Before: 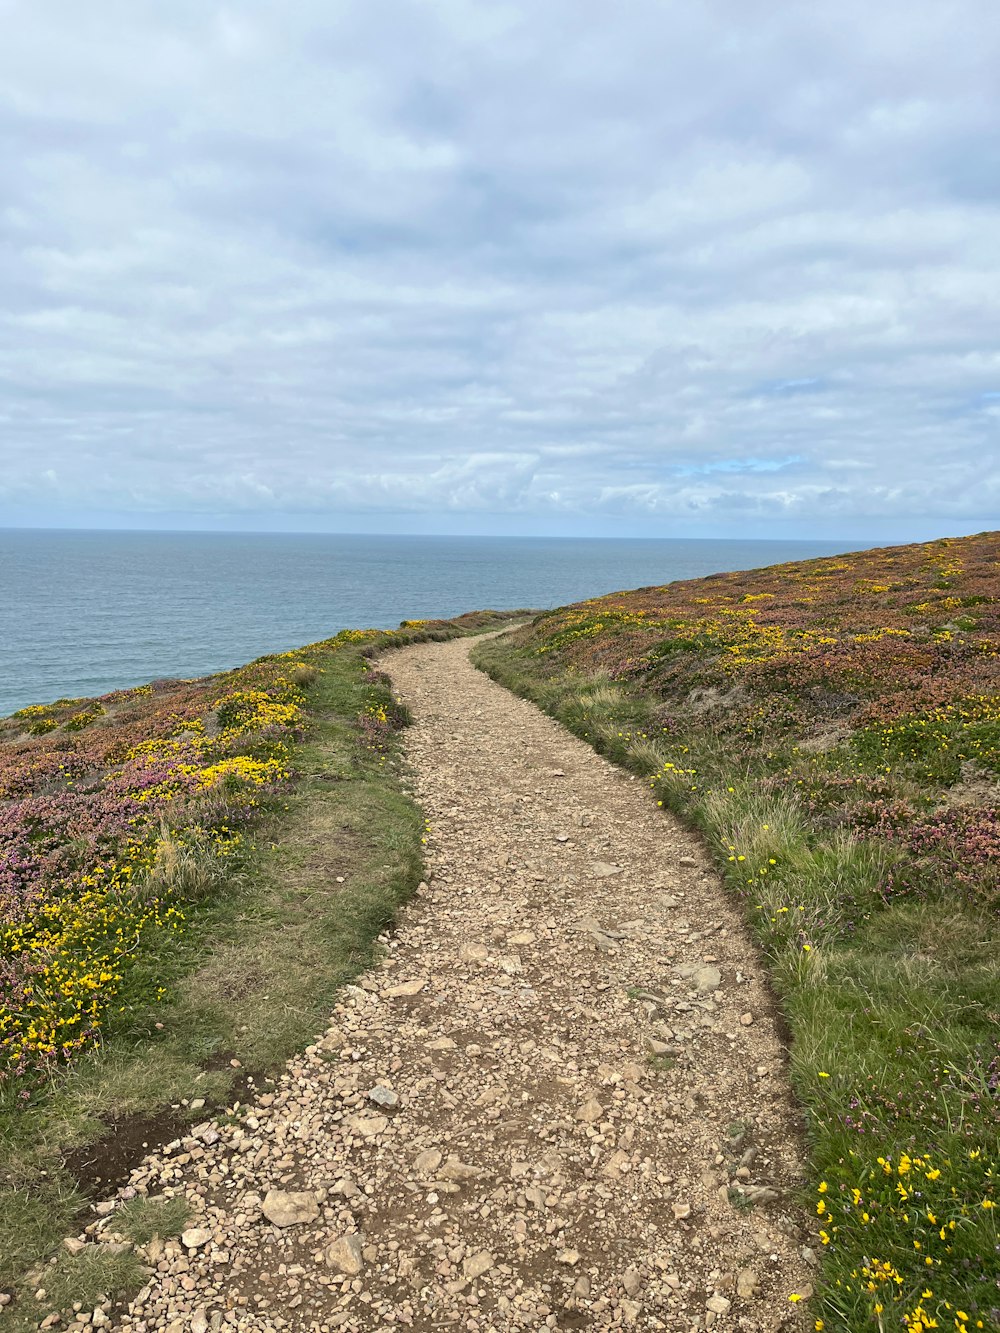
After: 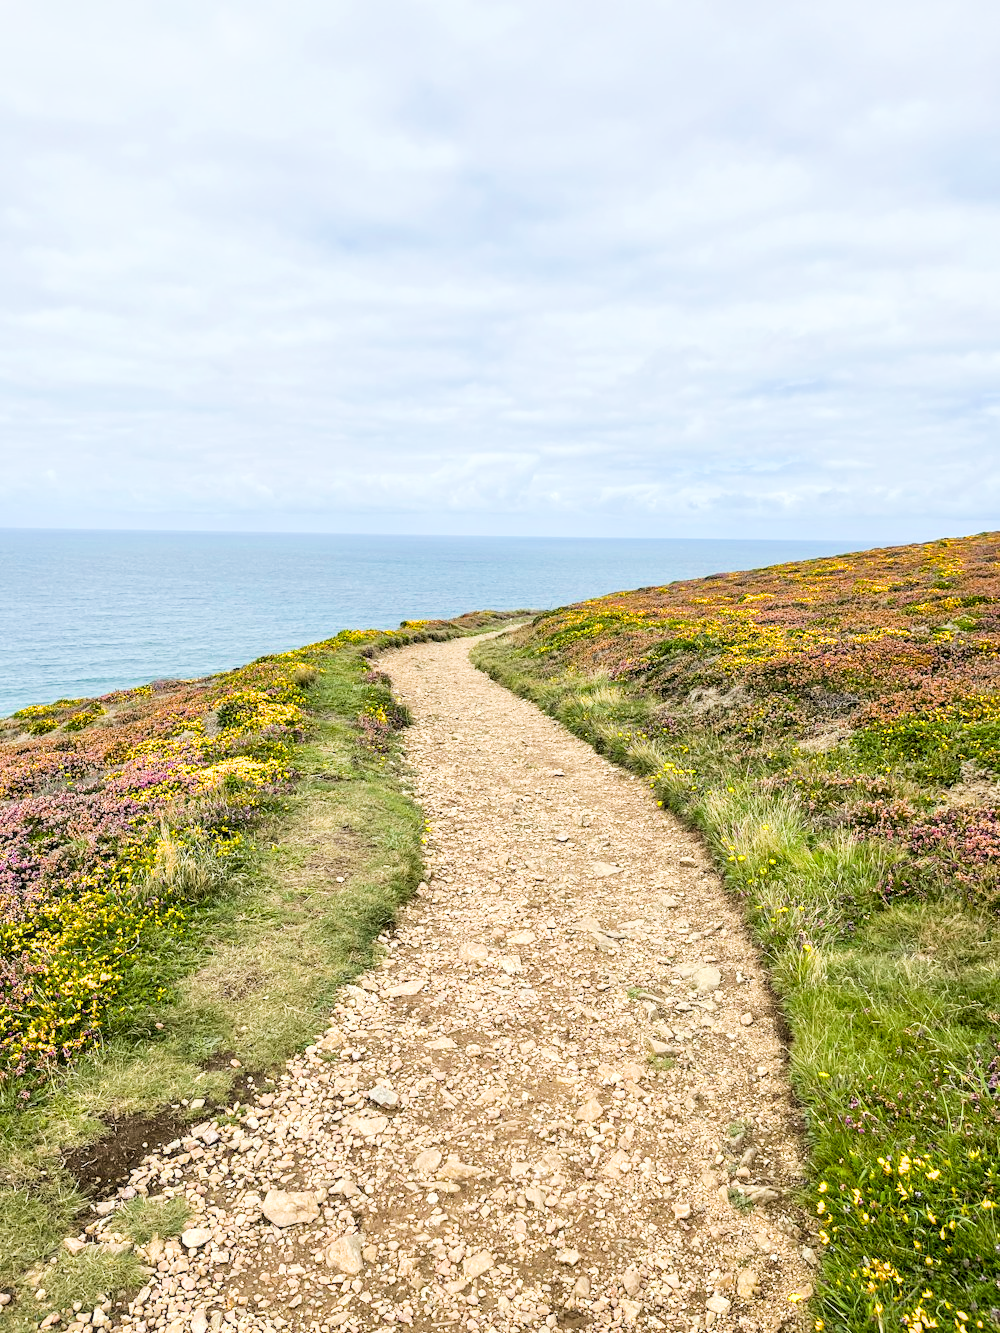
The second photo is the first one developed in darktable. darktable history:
color balance rgb: perceptual saturation grading › global saturation 20%, global vibrance 20%
filmic rgb: black relative exposure -5 EV, hardness 2.88, contrast 1.3, highlights saturation mix -30%
exposure: black level correction 0, exposure 1.2 EV, compensate exposure bias true, compensate highlight preservation false
local contrast: on, module defaults
